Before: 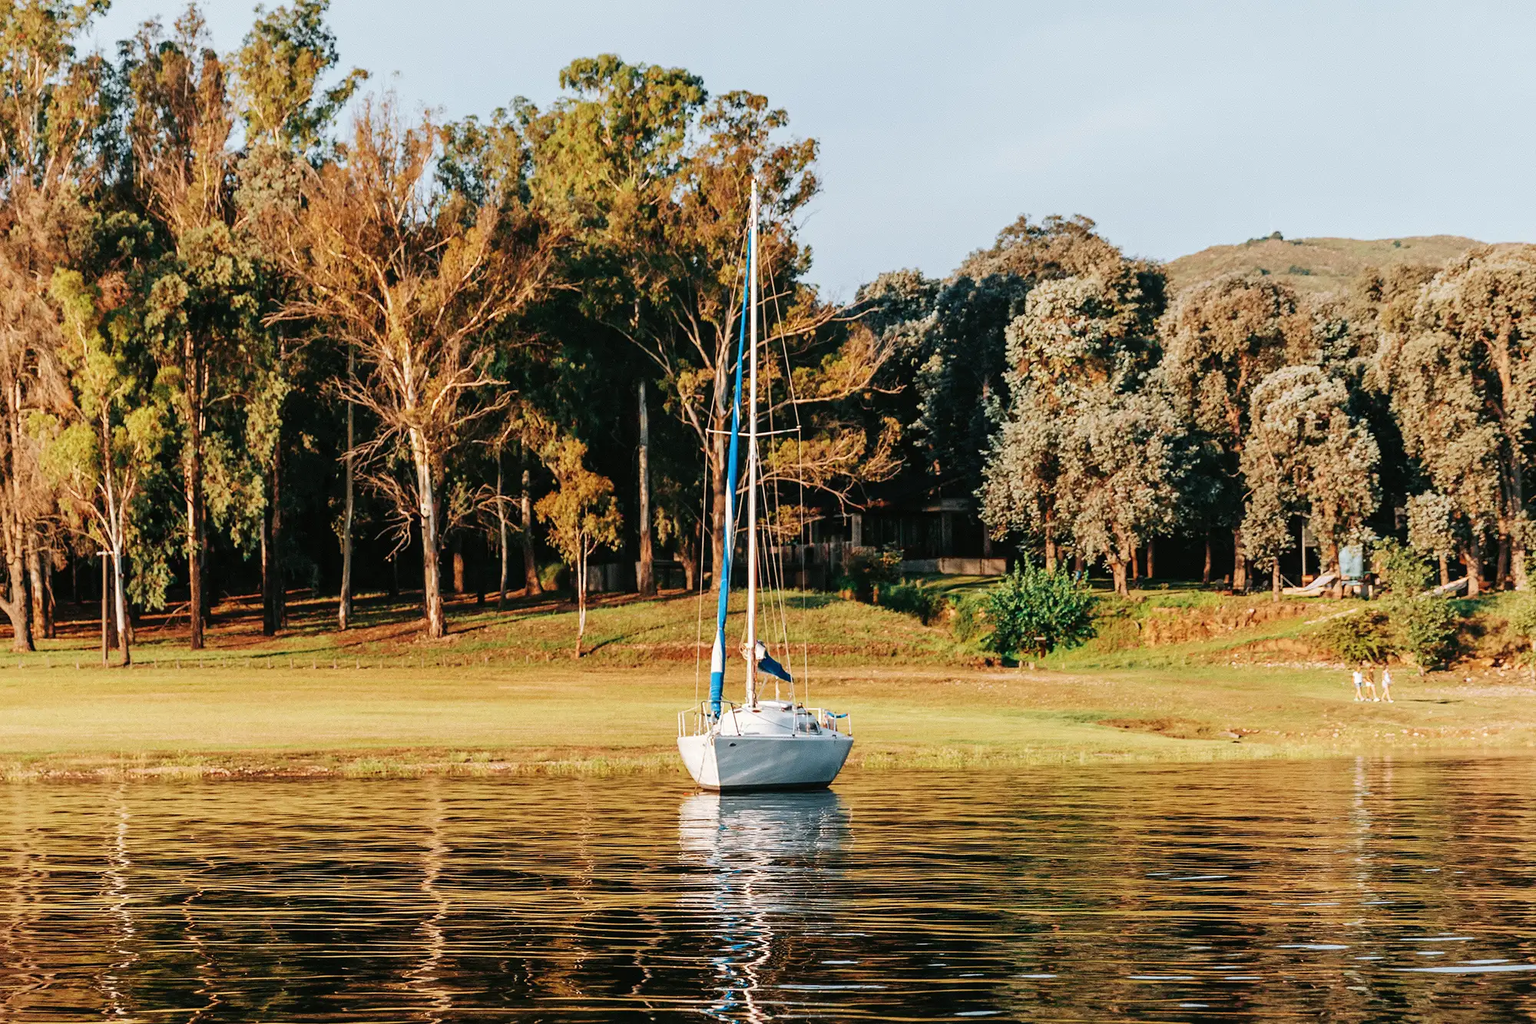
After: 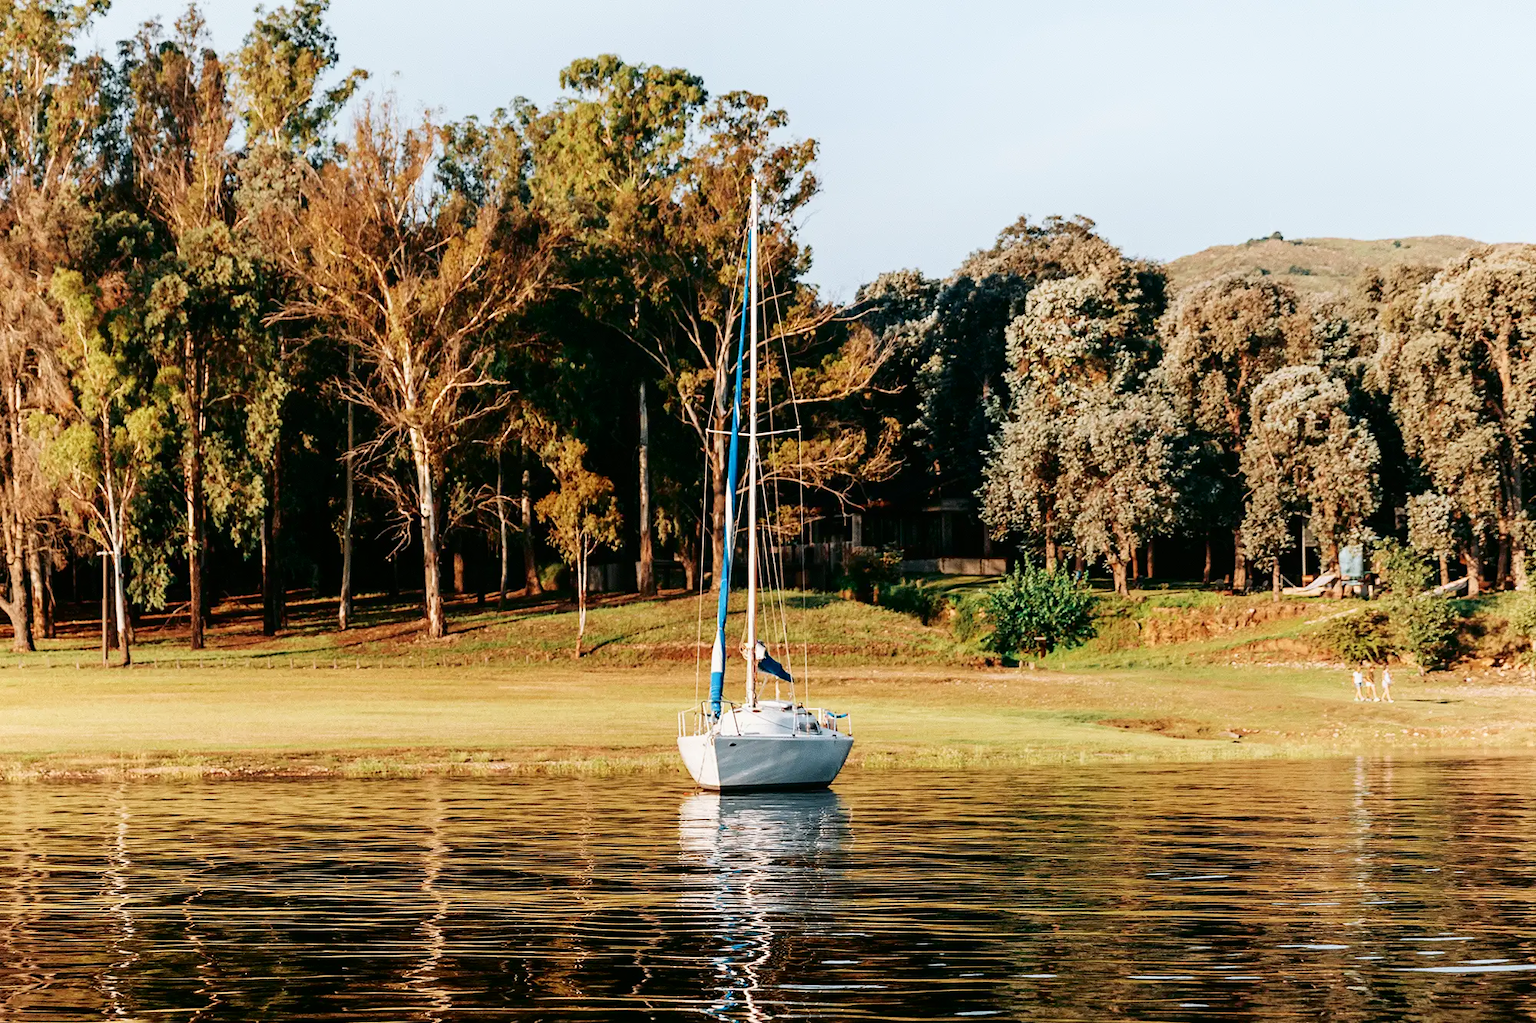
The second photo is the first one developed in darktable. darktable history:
shadows and highlights: shadows -63.72, white point adjustment -5.29, highlights 59.65
